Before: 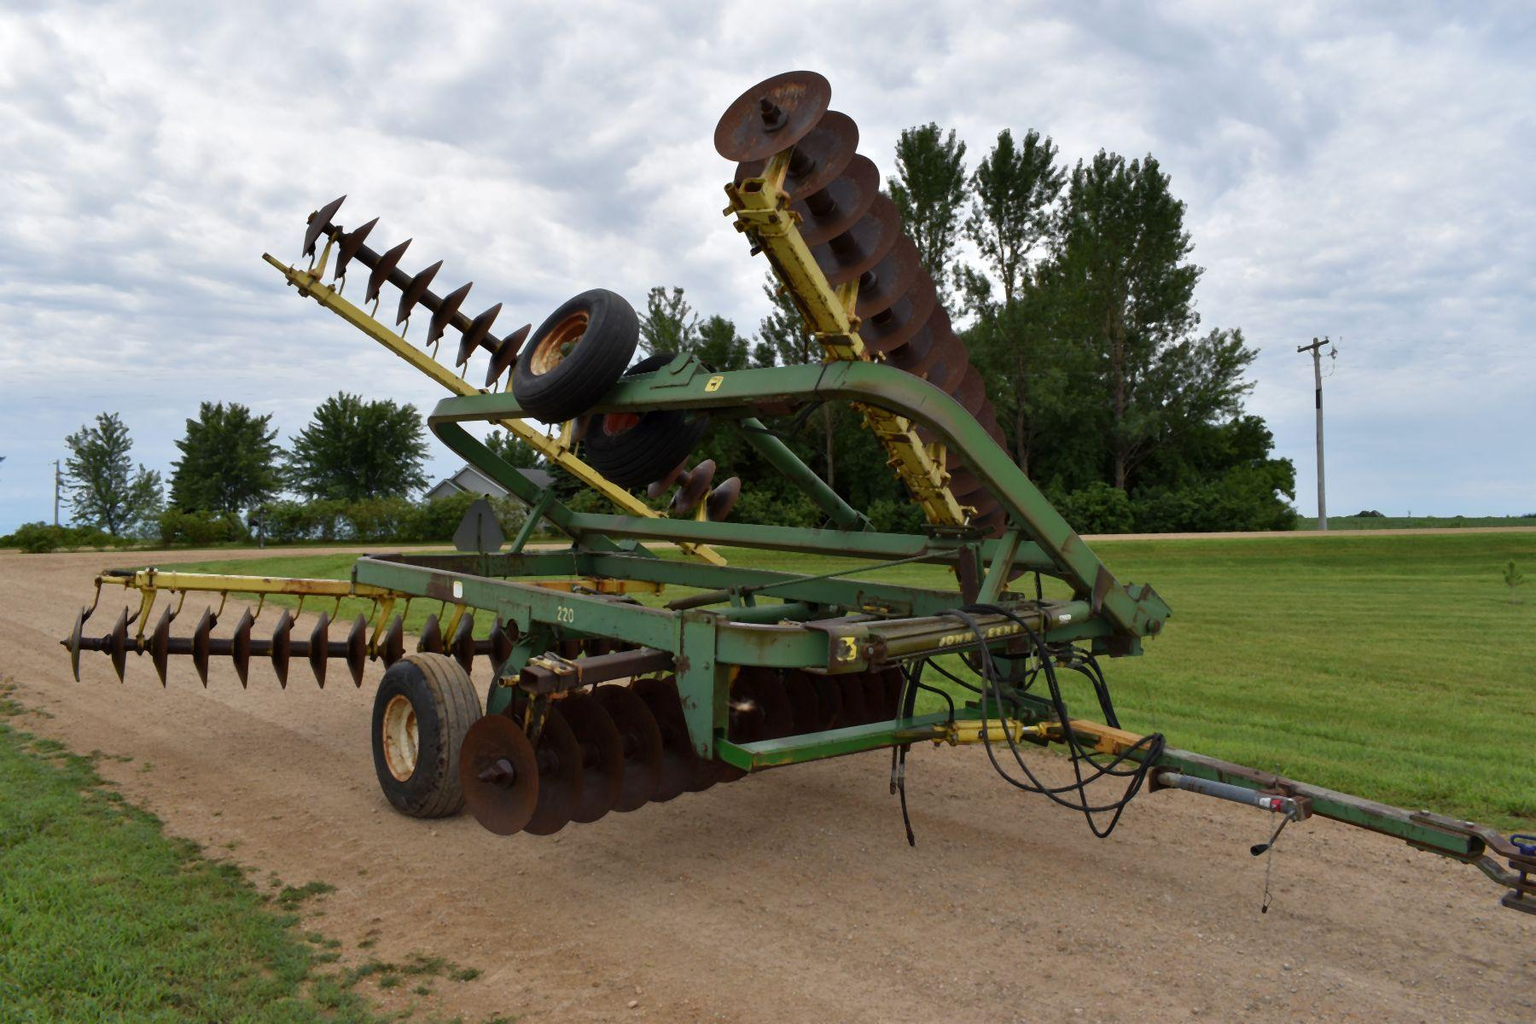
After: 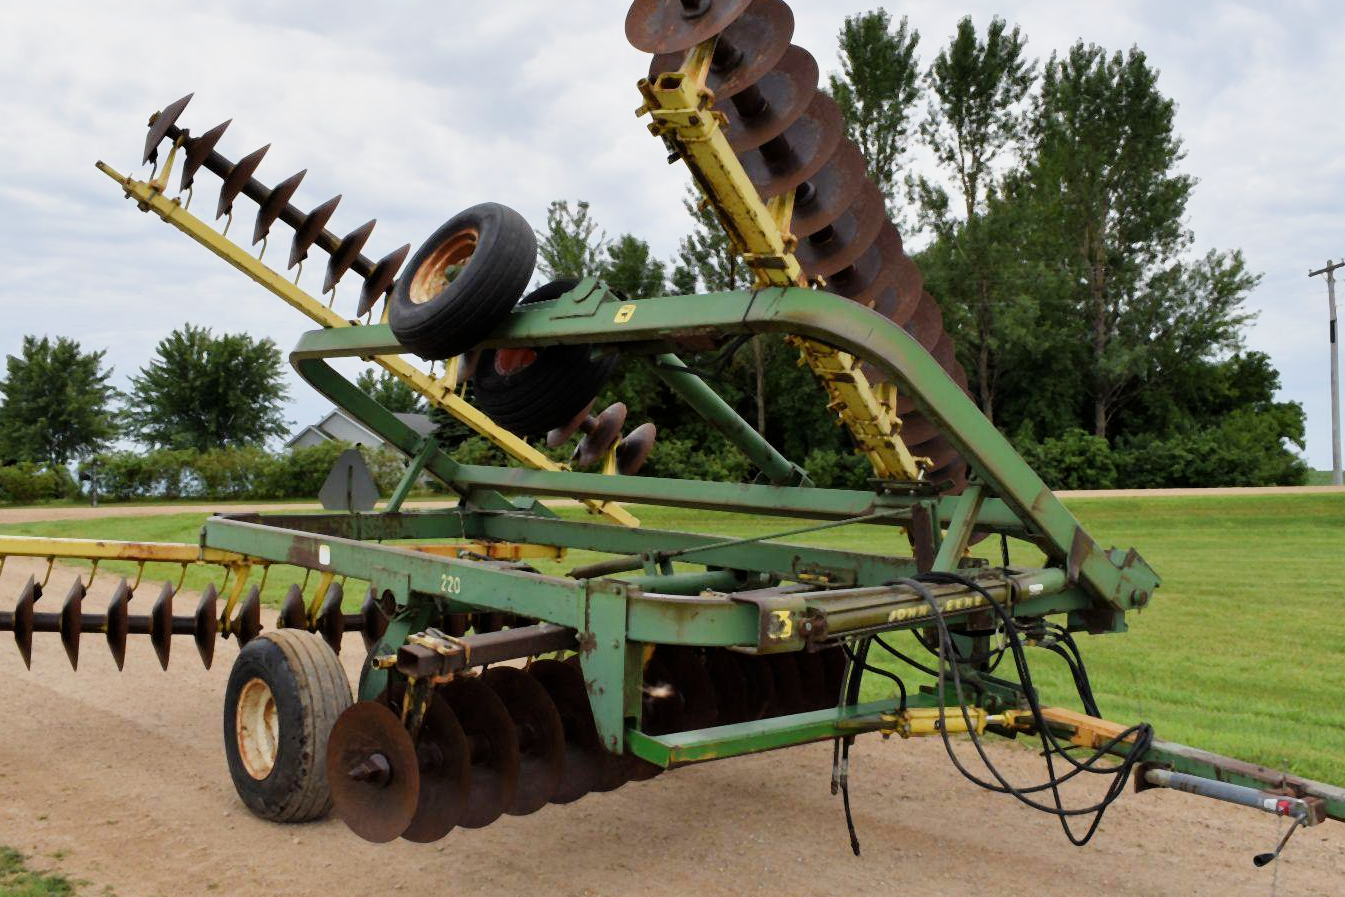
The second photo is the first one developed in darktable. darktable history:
filmic rgb: black relative exposure -7.65 EV, white relative exposure 4.56 EV, hardness 3.61
exposure: exposure 1 EV, compensate highlight preservation false
crop and rotate: left 11.831%, top 11.346%, right 13.429%, bottom 13.899%
